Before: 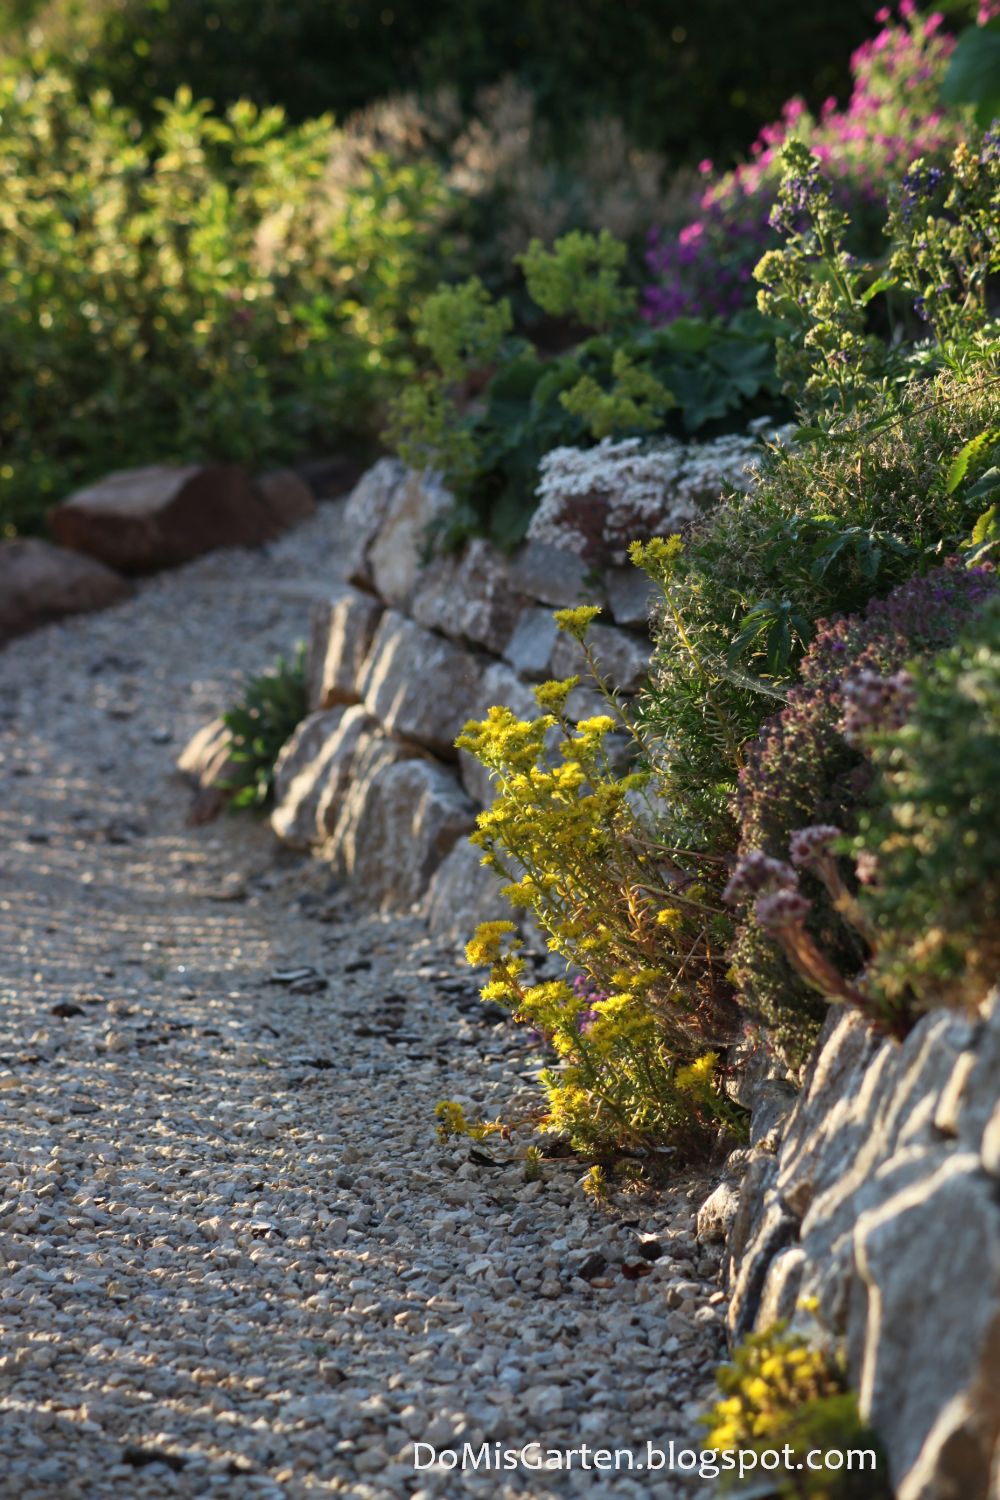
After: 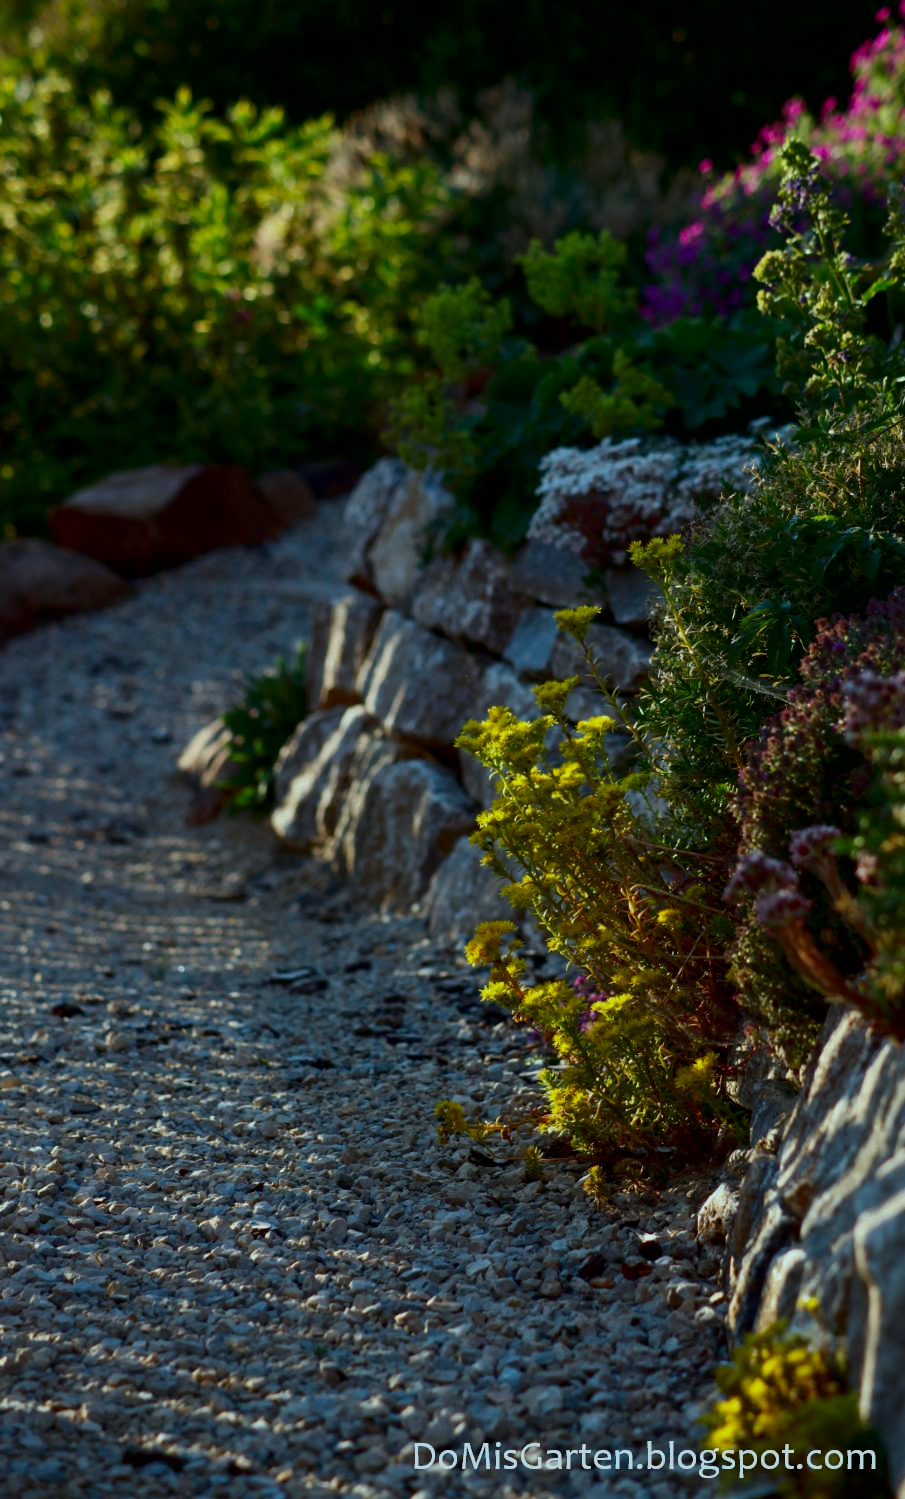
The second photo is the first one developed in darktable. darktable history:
contrast brightness saturation: brightness -0.247, saturation 0.196
crop: right 9.475%, bottom 0.035%
color correction: highlights a* -10.24, highlights b* -9.92
exposure: black level correction 0.006, exposure -0.226 EV, compensate exposure bias true, compensate highlight preservation false
